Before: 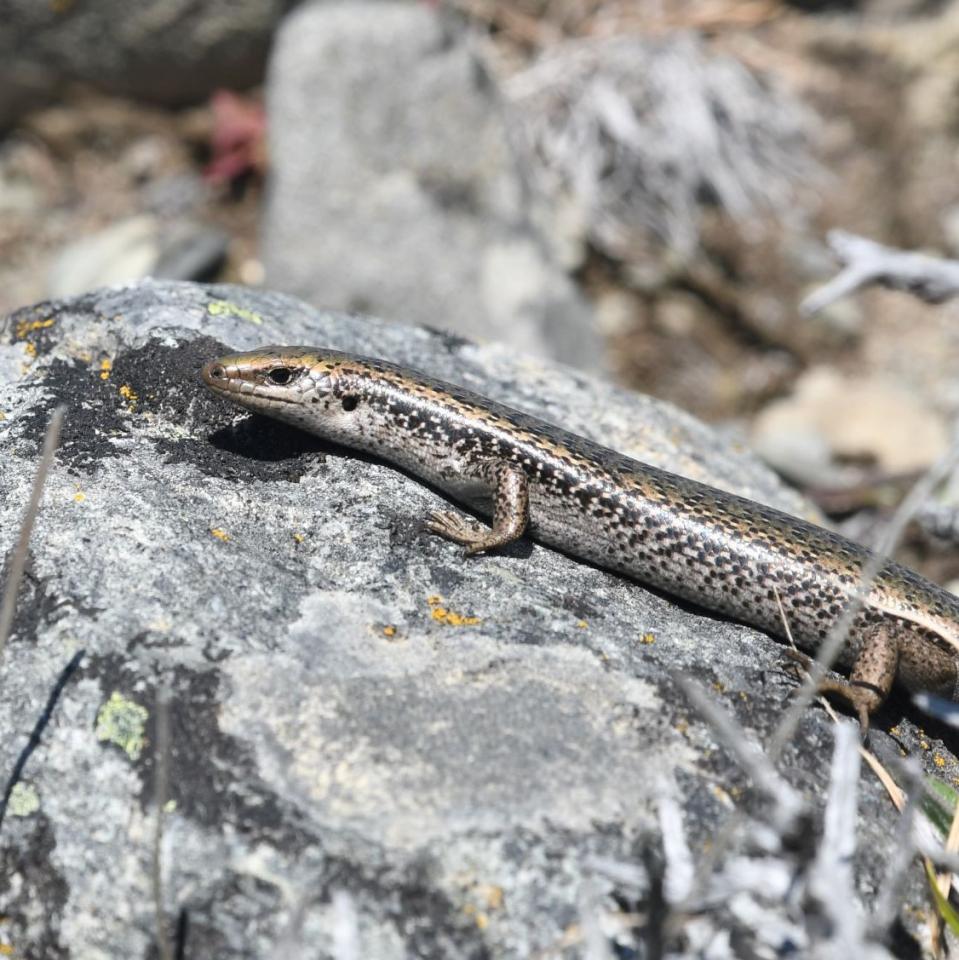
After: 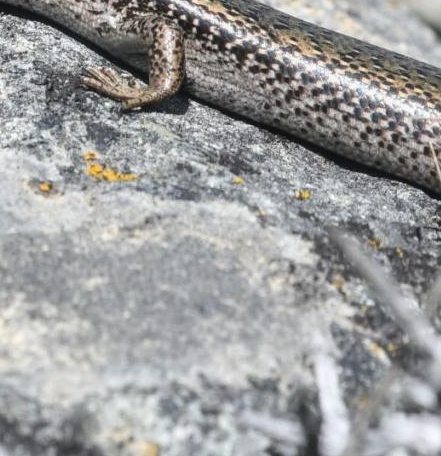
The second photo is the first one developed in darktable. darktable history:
local contrast: detail 109%
crop: left 35.883%, top 46.292%, right 18.069%, bottom 6.14%
